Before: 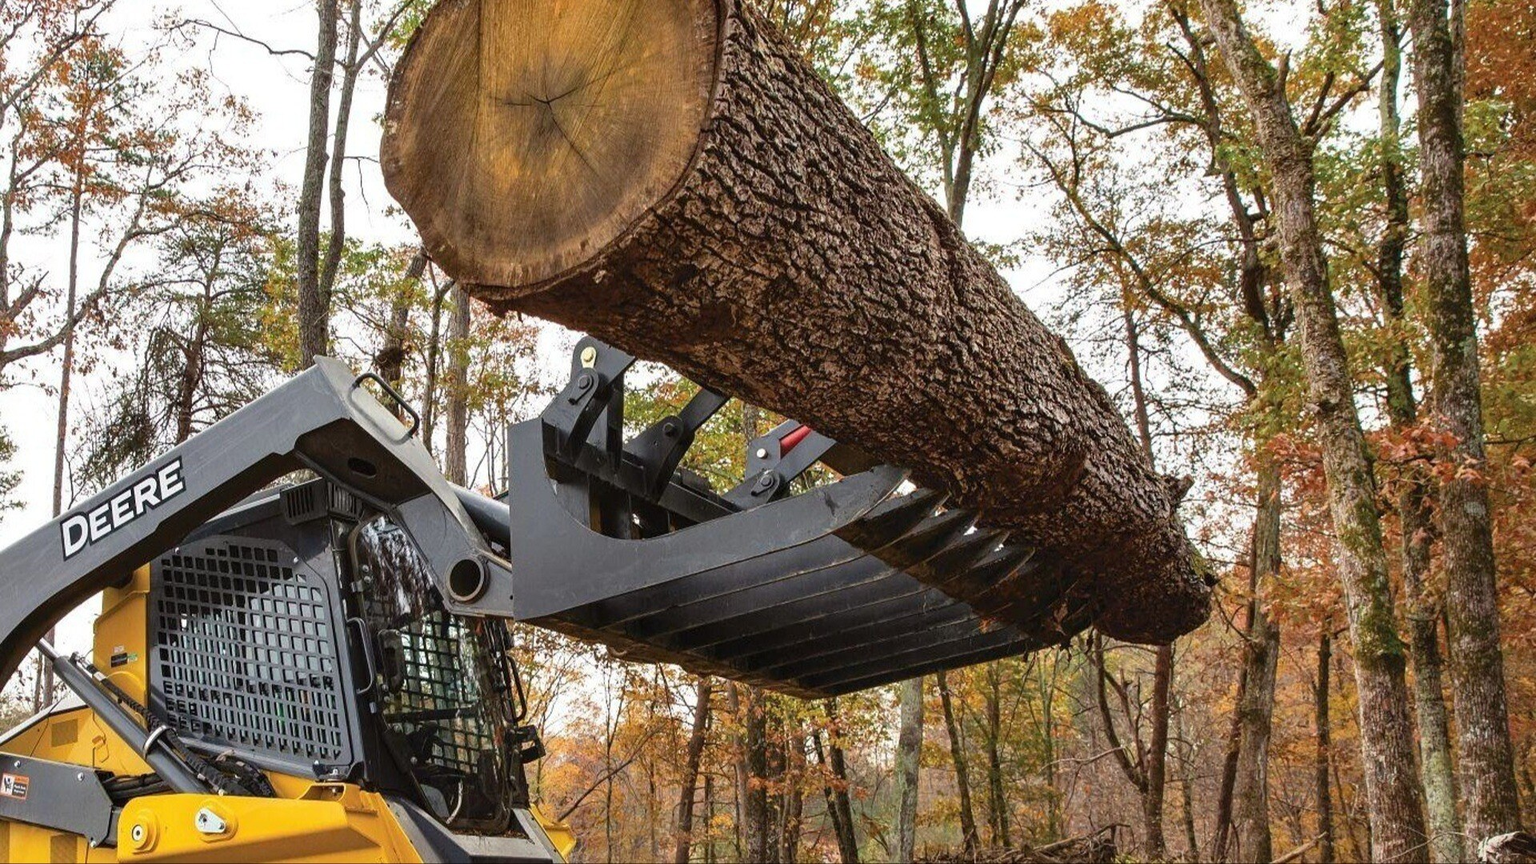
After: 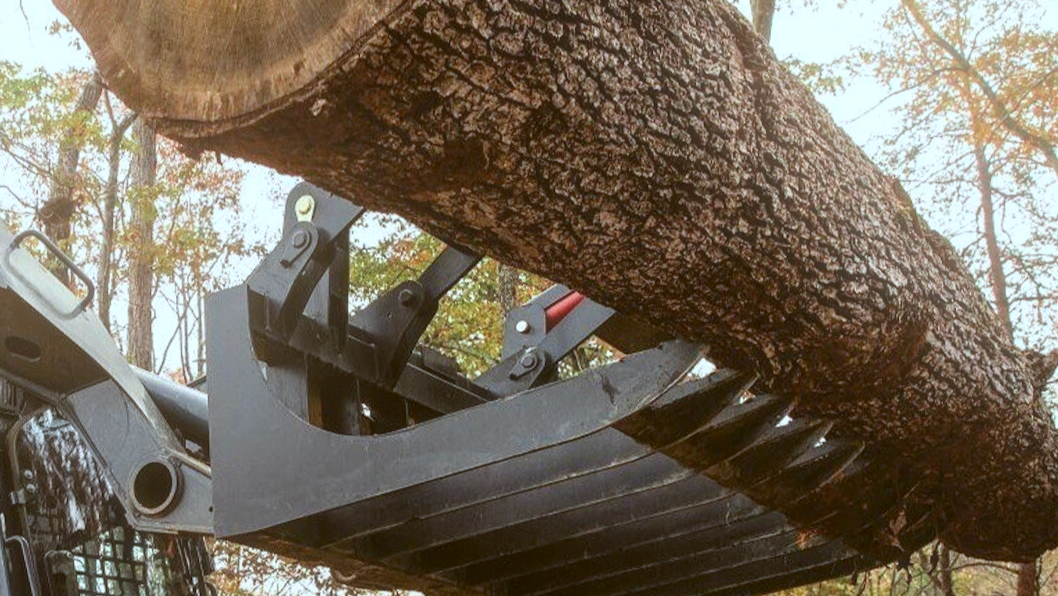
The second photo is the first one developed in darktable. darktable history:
haze removal: strength -0.05
rotate and perspective: rotation -0.45°, automatic cropping original format, crop left 0.008, crop right 0.992, crop top 0.012, crop bottom 0.988
crop and rotate: left 22.13%, top 22.054%, right 22.026%, bottom 22.102%
color correction: highlights a* -3.28, highlights b* -6.24, shadows a* 3.1, shadows b* 5.19
bloom: on, module defaults
color balance: lift [1.004, 1.002, 1.002, 0.998], gamma [1, 1.007, 1.002, 0.993], gain [1, 0.977, 1.013, 1.023], contrast -3.64%
local contrast: highlights 100%, shadows 100%, detail 120%, midtone range 0.2
